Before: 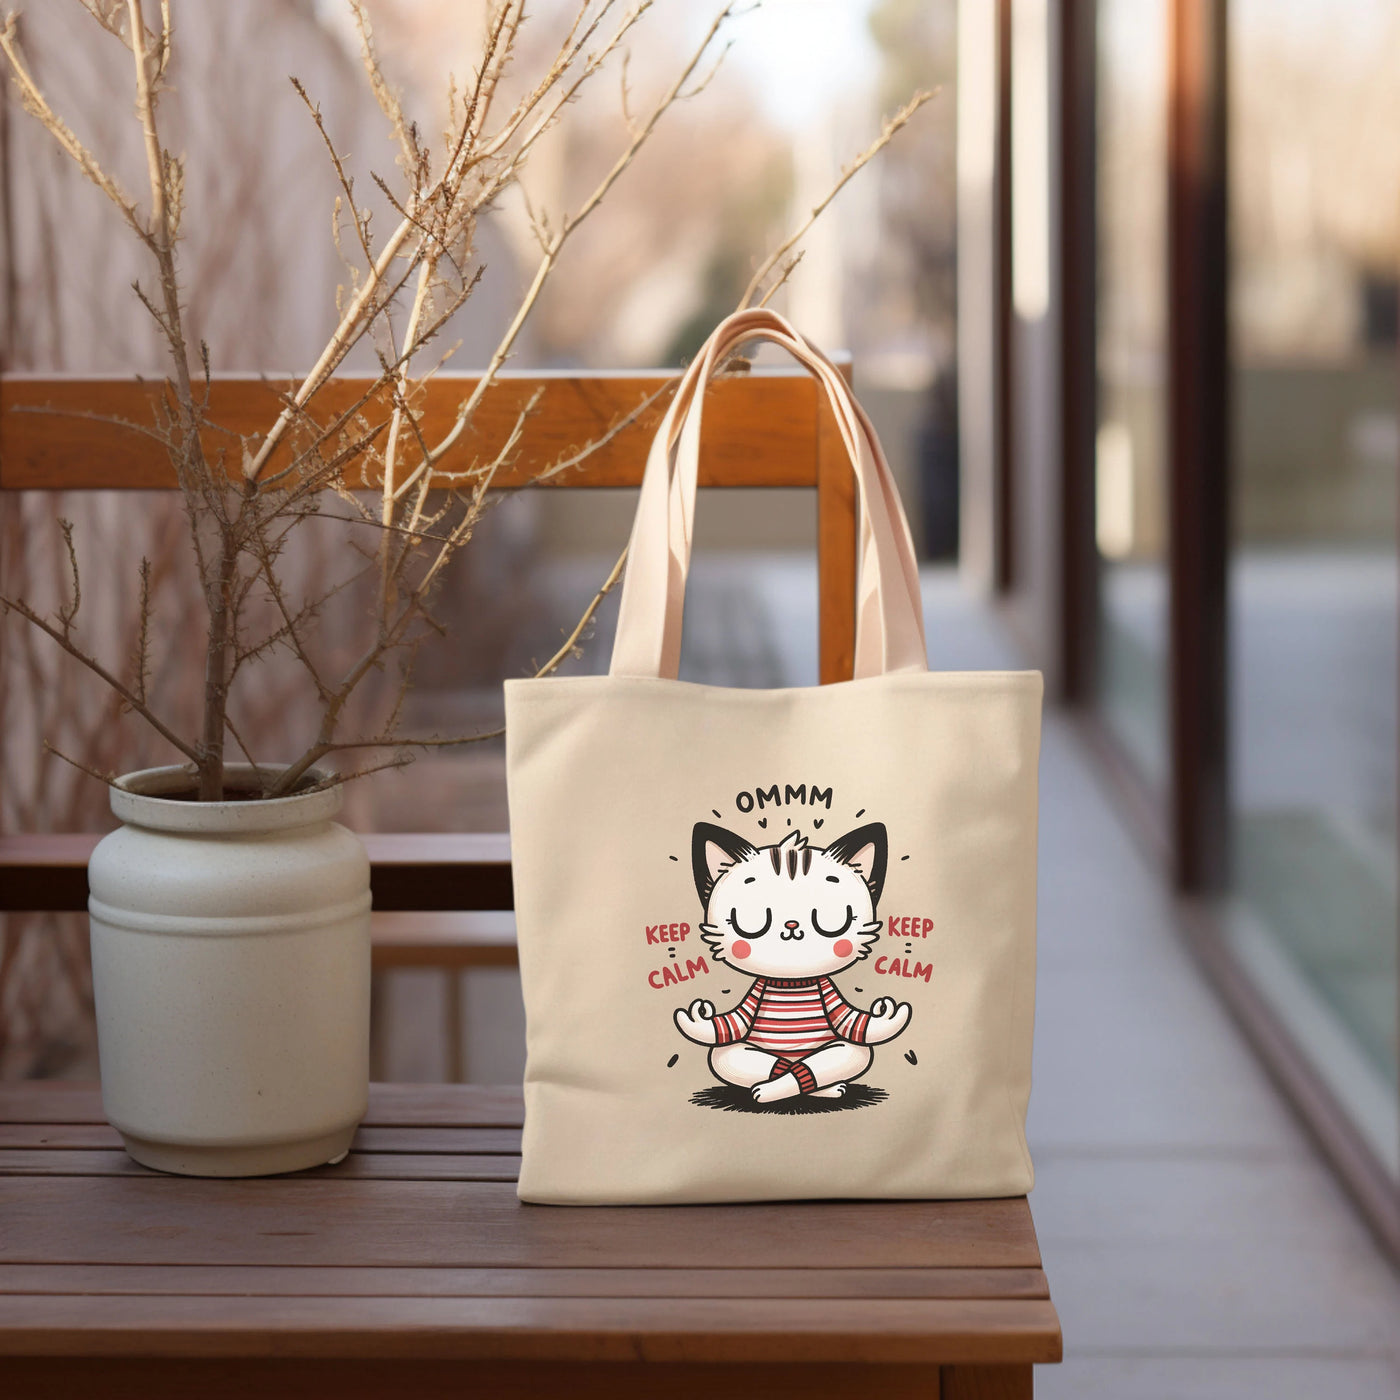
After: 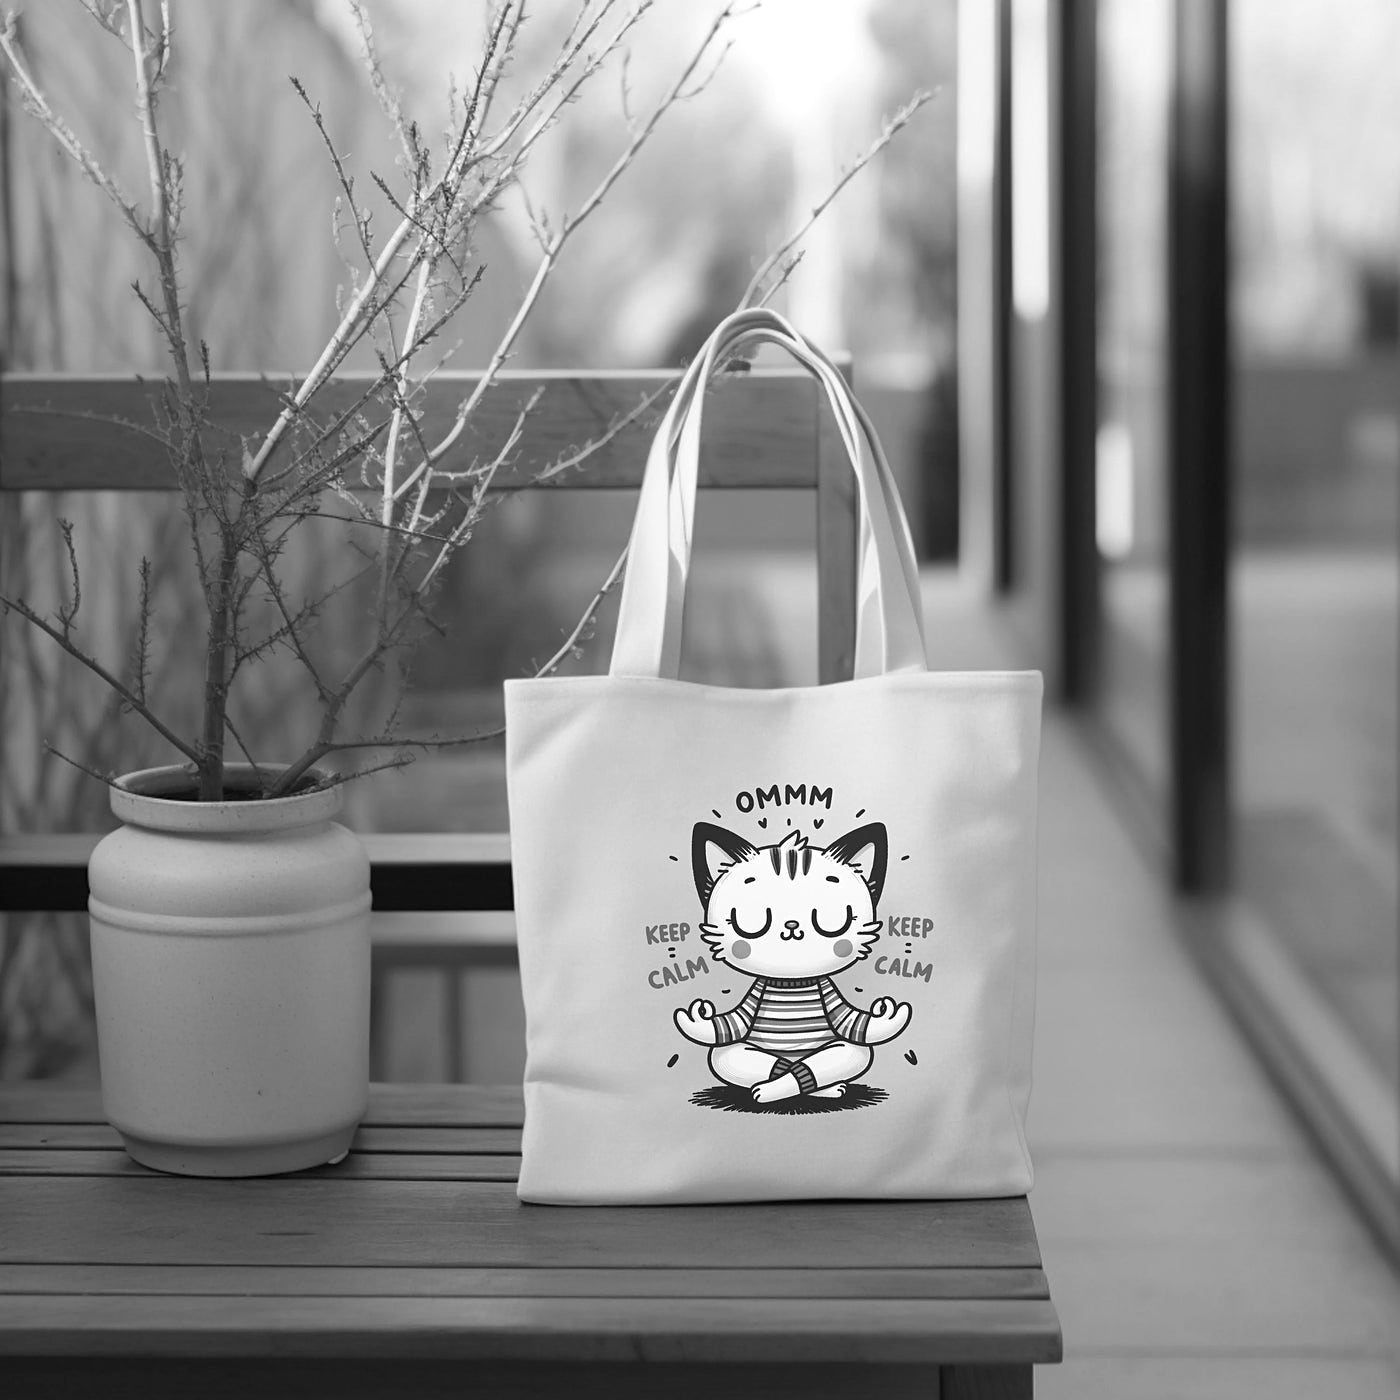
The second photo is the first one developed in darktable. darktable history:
sharpen: amount 0.2
monochrome: on, module defaults
white balance: red 1.066, blue 1.119
